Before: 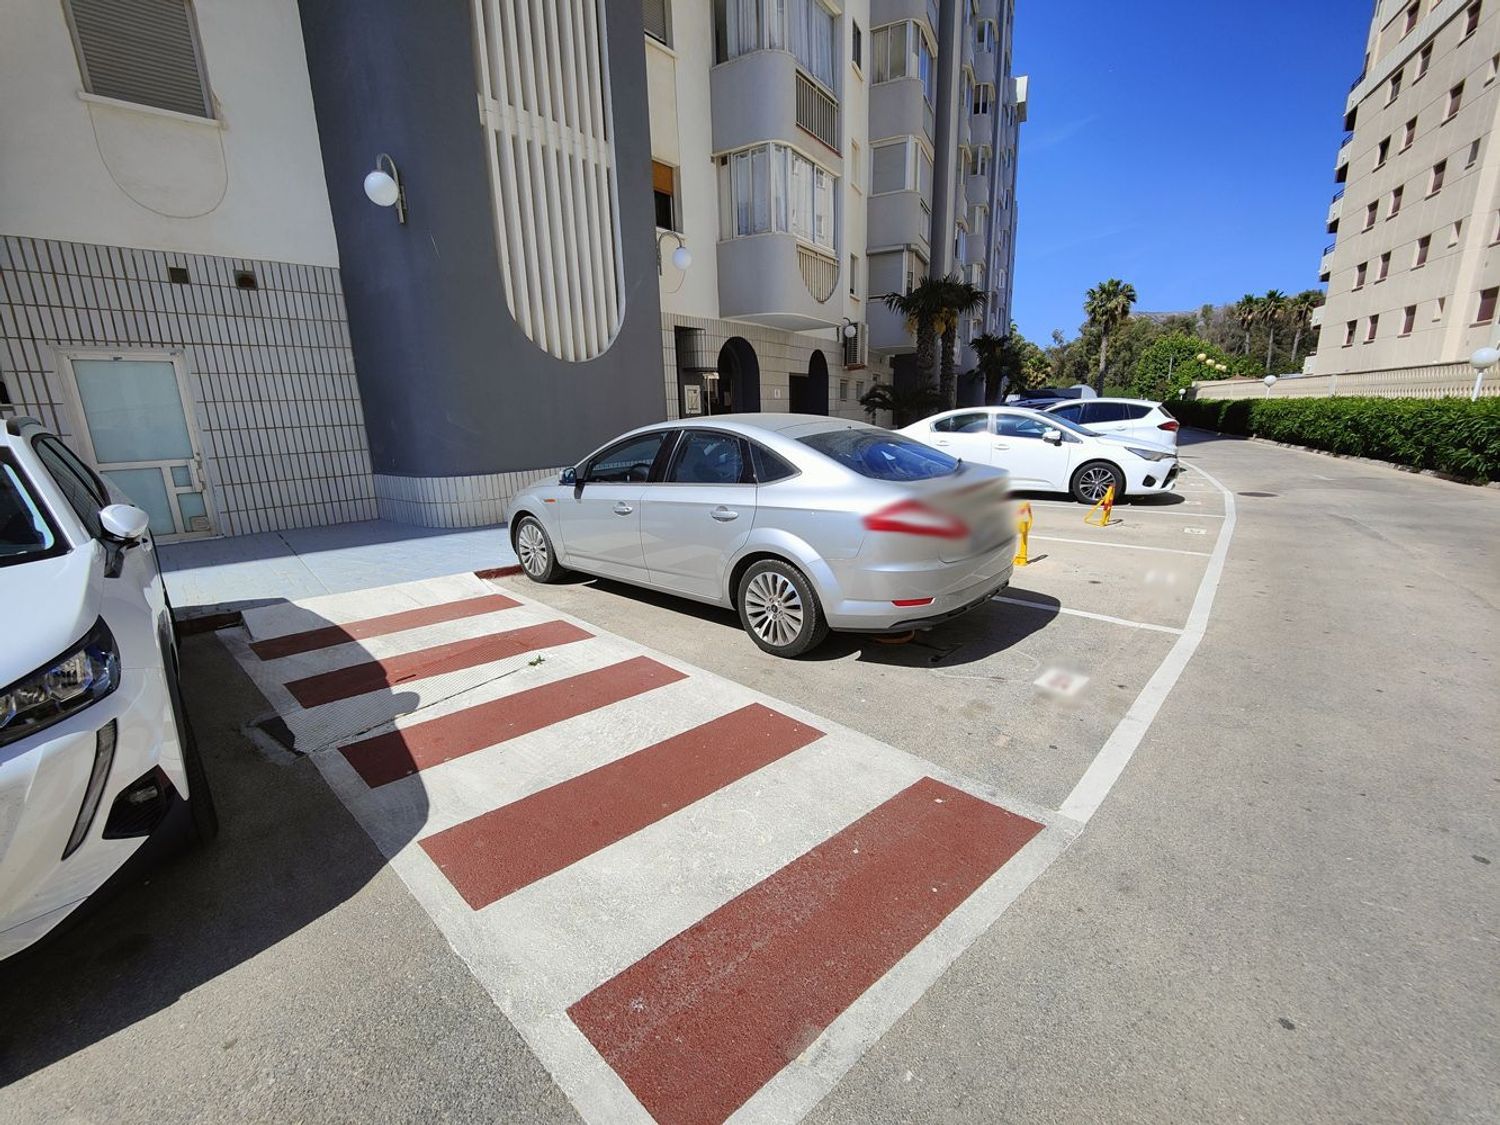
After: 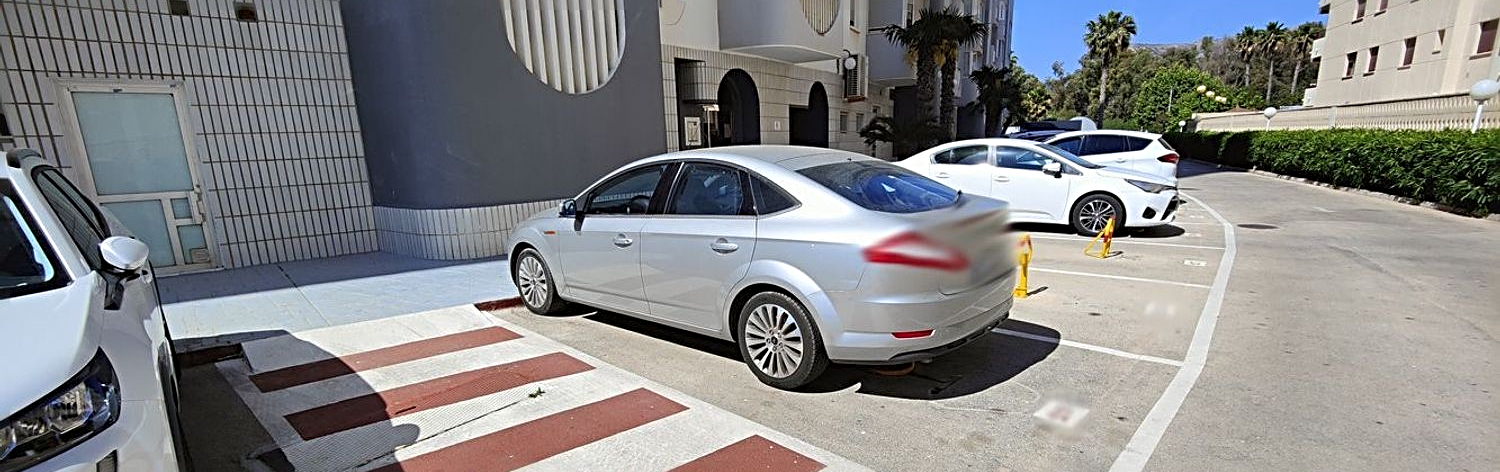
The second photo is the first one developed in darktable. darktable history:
crop and rotate: top 23.903%, bottom 34.107%
sharpen: radius 3.994
